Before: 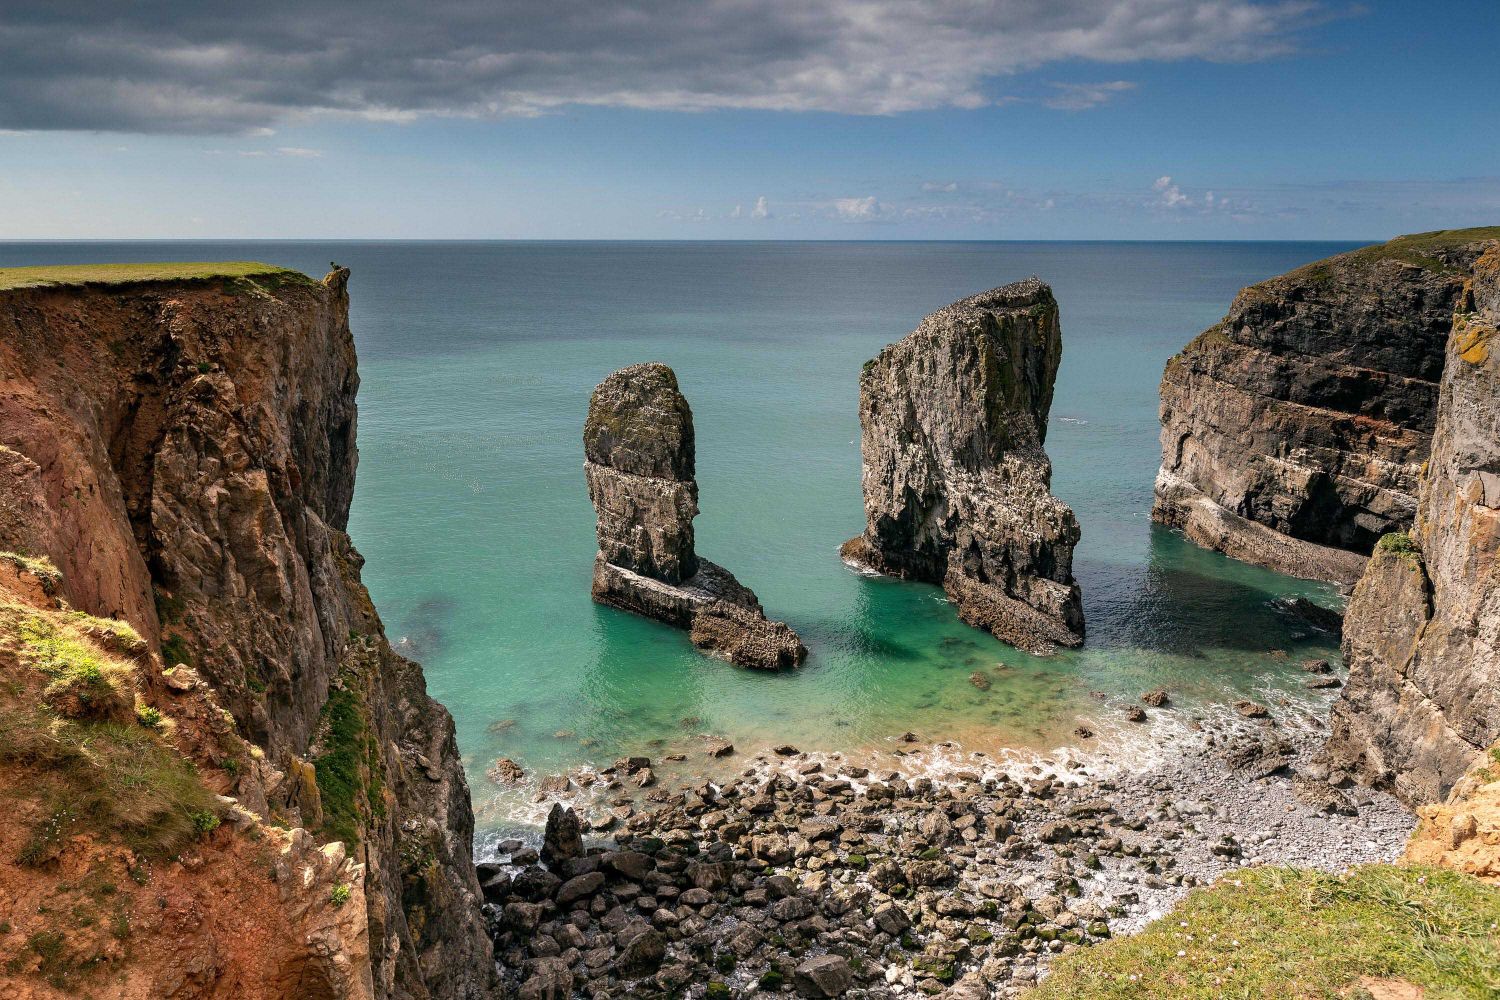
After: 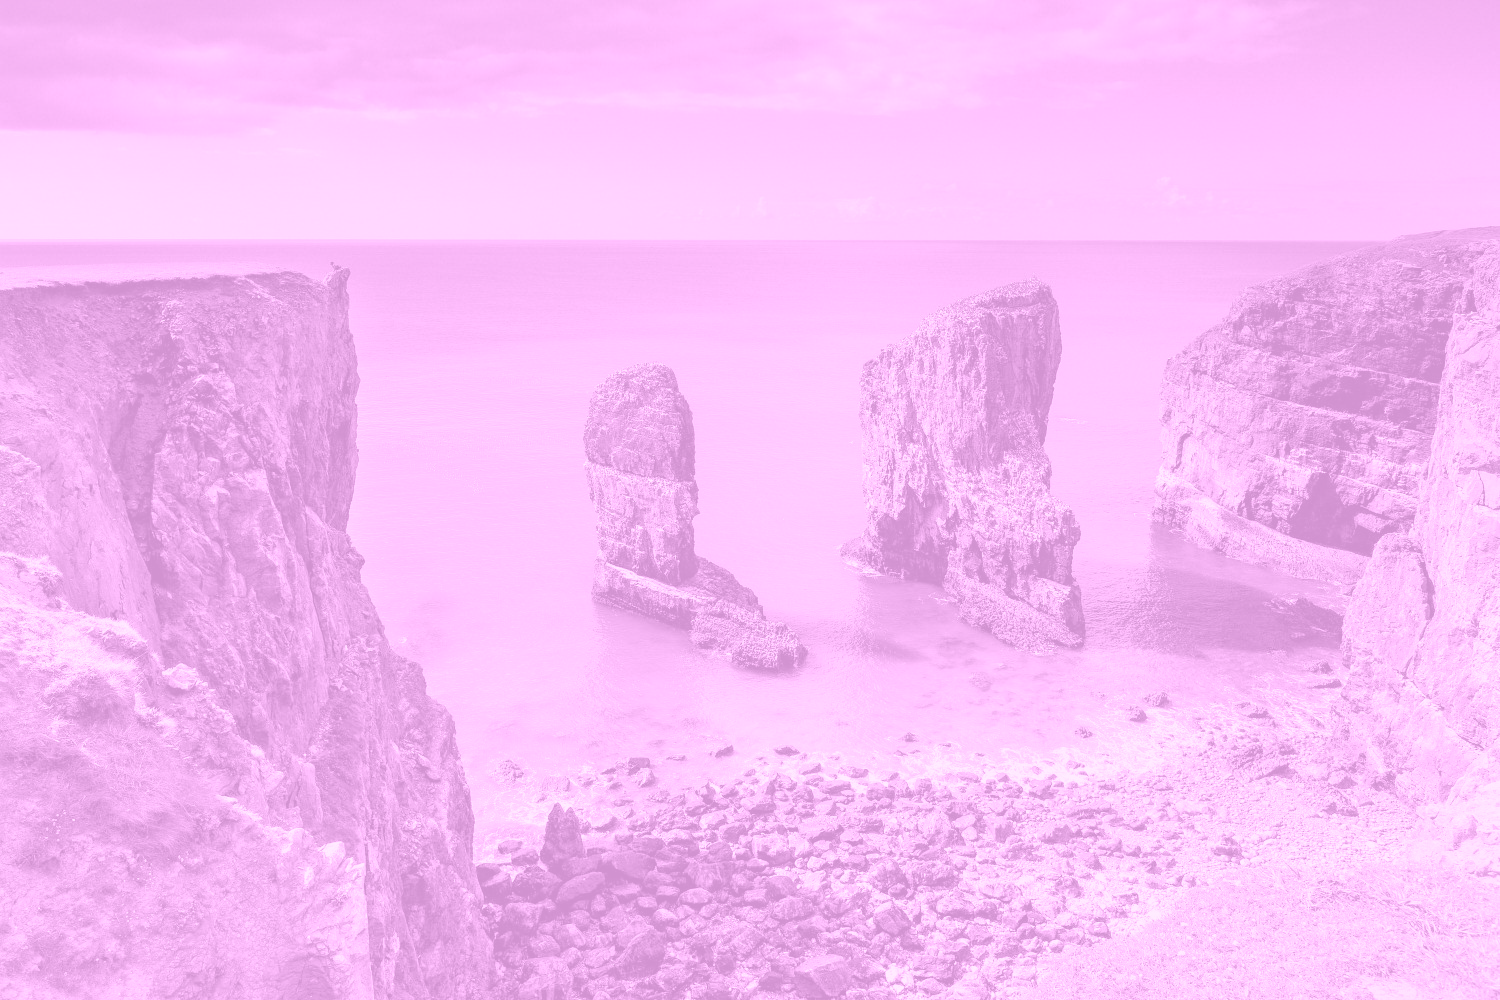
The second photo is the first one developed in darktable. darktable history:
white balance: red 0.988, blue 1.017
exposure: exposure 0.3 EV, compensate highlight preservation false
colorize: hue 331.2°, saturation 75%, source mix 30.28%, lightness 70.52%, version 1
shadows and highlights: shadows 30.86, highlights 0, soften with gaussian
